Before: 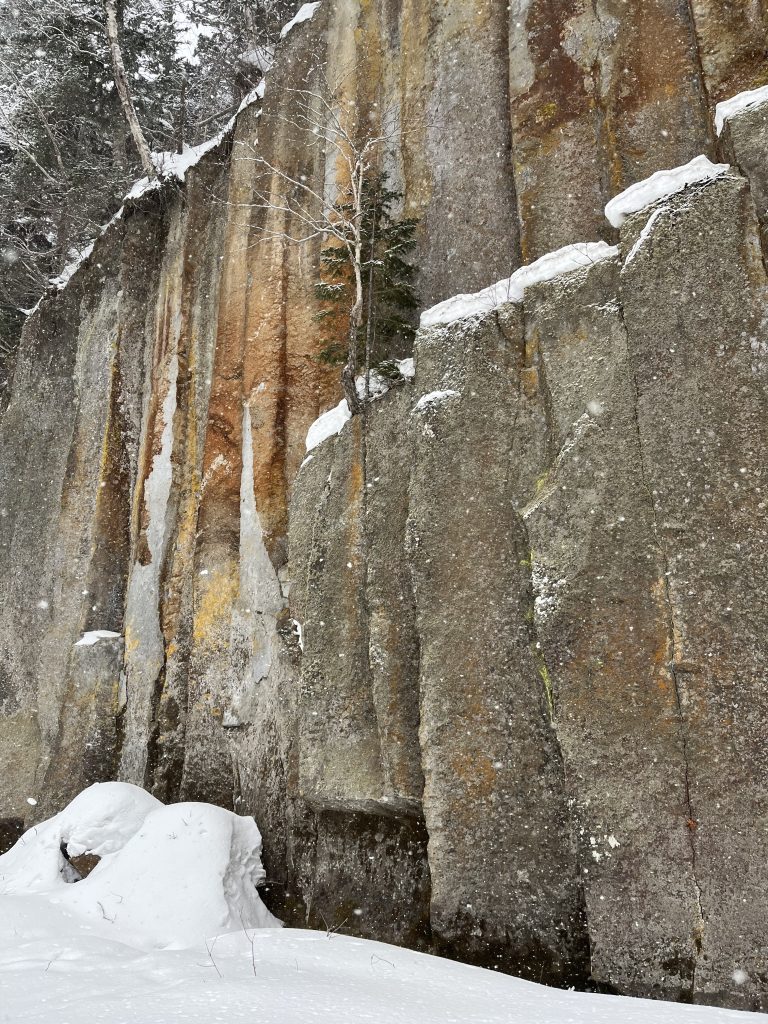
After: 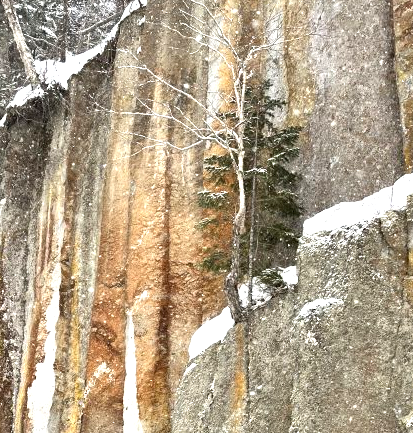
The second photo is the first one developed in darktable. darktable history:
grain: strength 26%
exposure: exposure 0.943 EV, compensate highlight preservation false
crop: left 15.306%, top 9.065%, right 30.789%, bottom 48.638%
